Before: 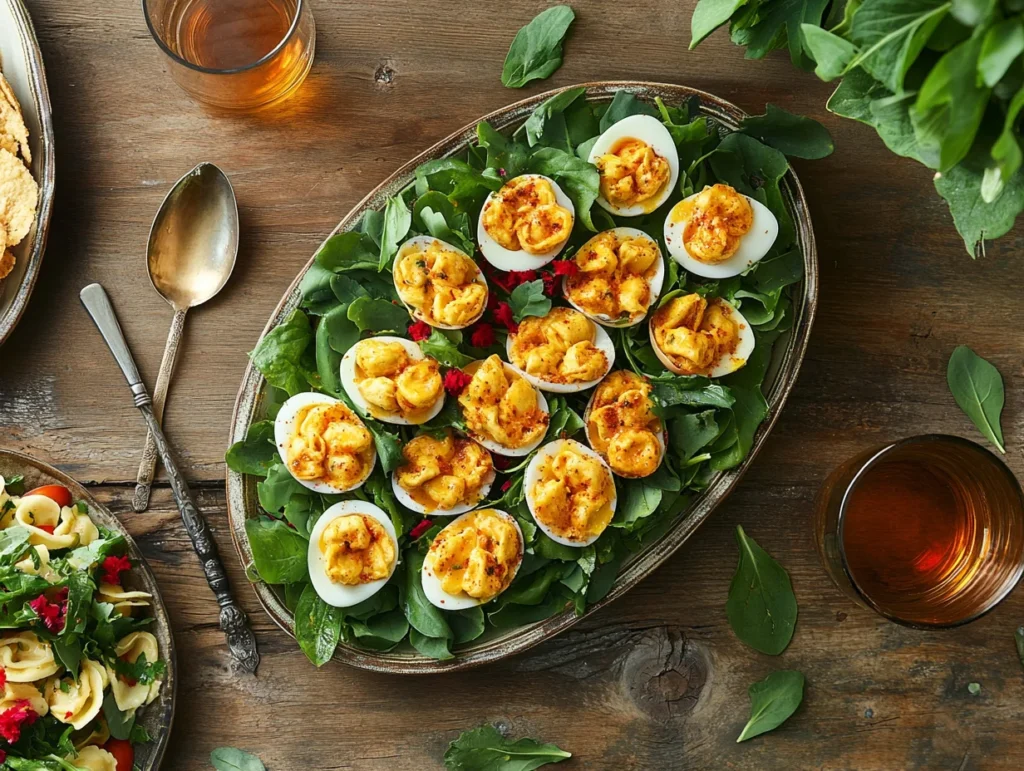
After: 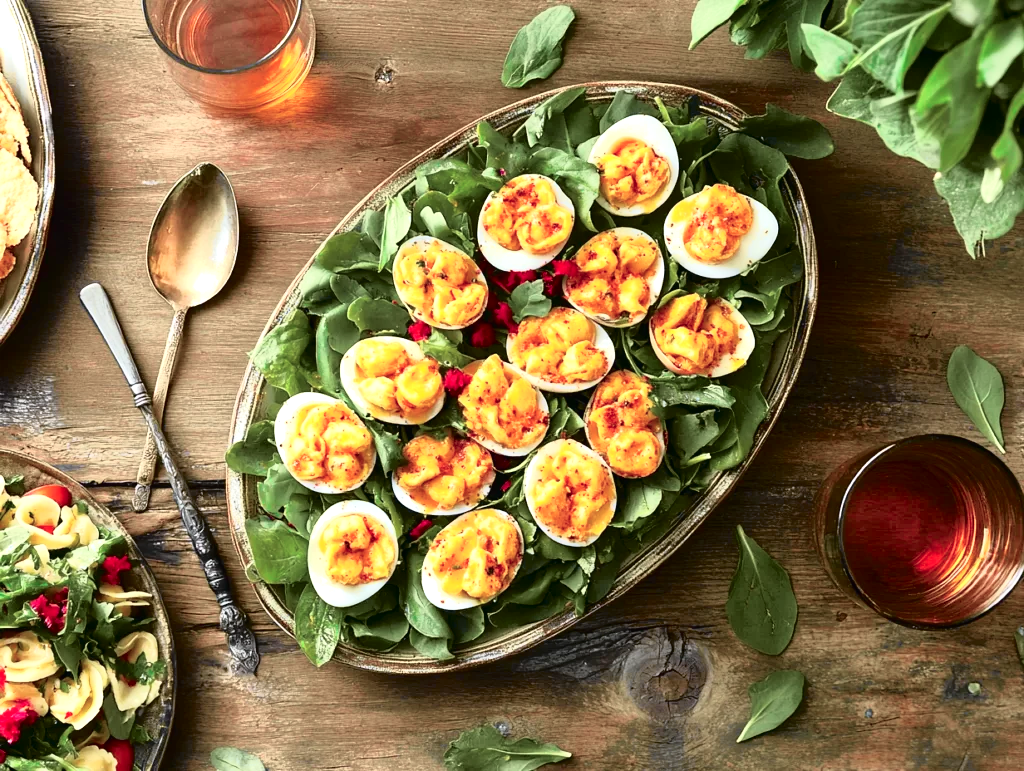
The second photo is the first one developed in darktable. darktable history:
exposure: black level correction 0, exposure 0.7 EV, compensate exposure bias true, compensate highlight preservation false
tone curve: curves: ch0 [(0, 0) (0.105, 0.044) (0.195, 0.128) (0.283, 0.283) (0.384, 0.404) (0.485, 0.531) (0.638, 0.681) (0.795, 0.879) (1, 0.977)]; ch1 [(0, 0) (0.161, 0.092) (0.35, 0.33) (0.379, 0.401) (0.456, 0.469) (0.498, 0.503) (0.531, 0.537) (0.596, 0.621) (0.635, 0.671) (1, 1)]; ch2 [(0, 0) (0.371, 0.362) (0.437, 0.437) (0.483, 0.484) (0.53, 0.515) (0.56, 0.58) (0.622, 0.606) (1, 1)], color space Lab, independent channels, preserve colors none
